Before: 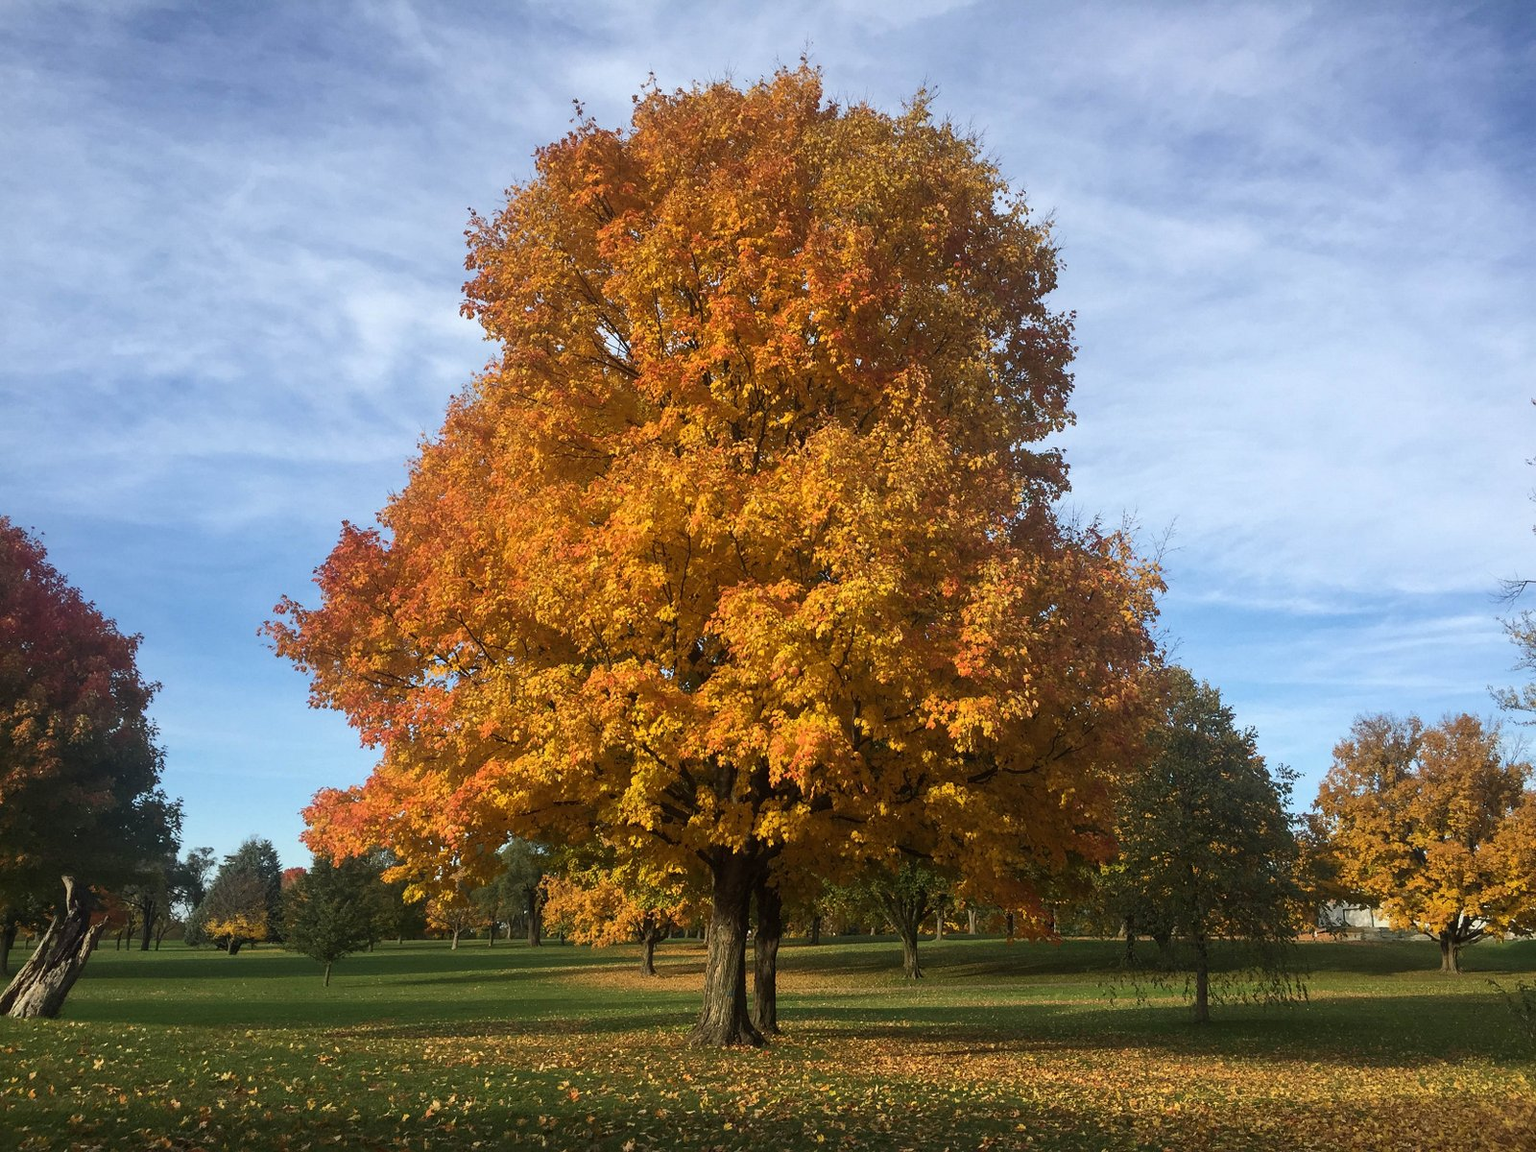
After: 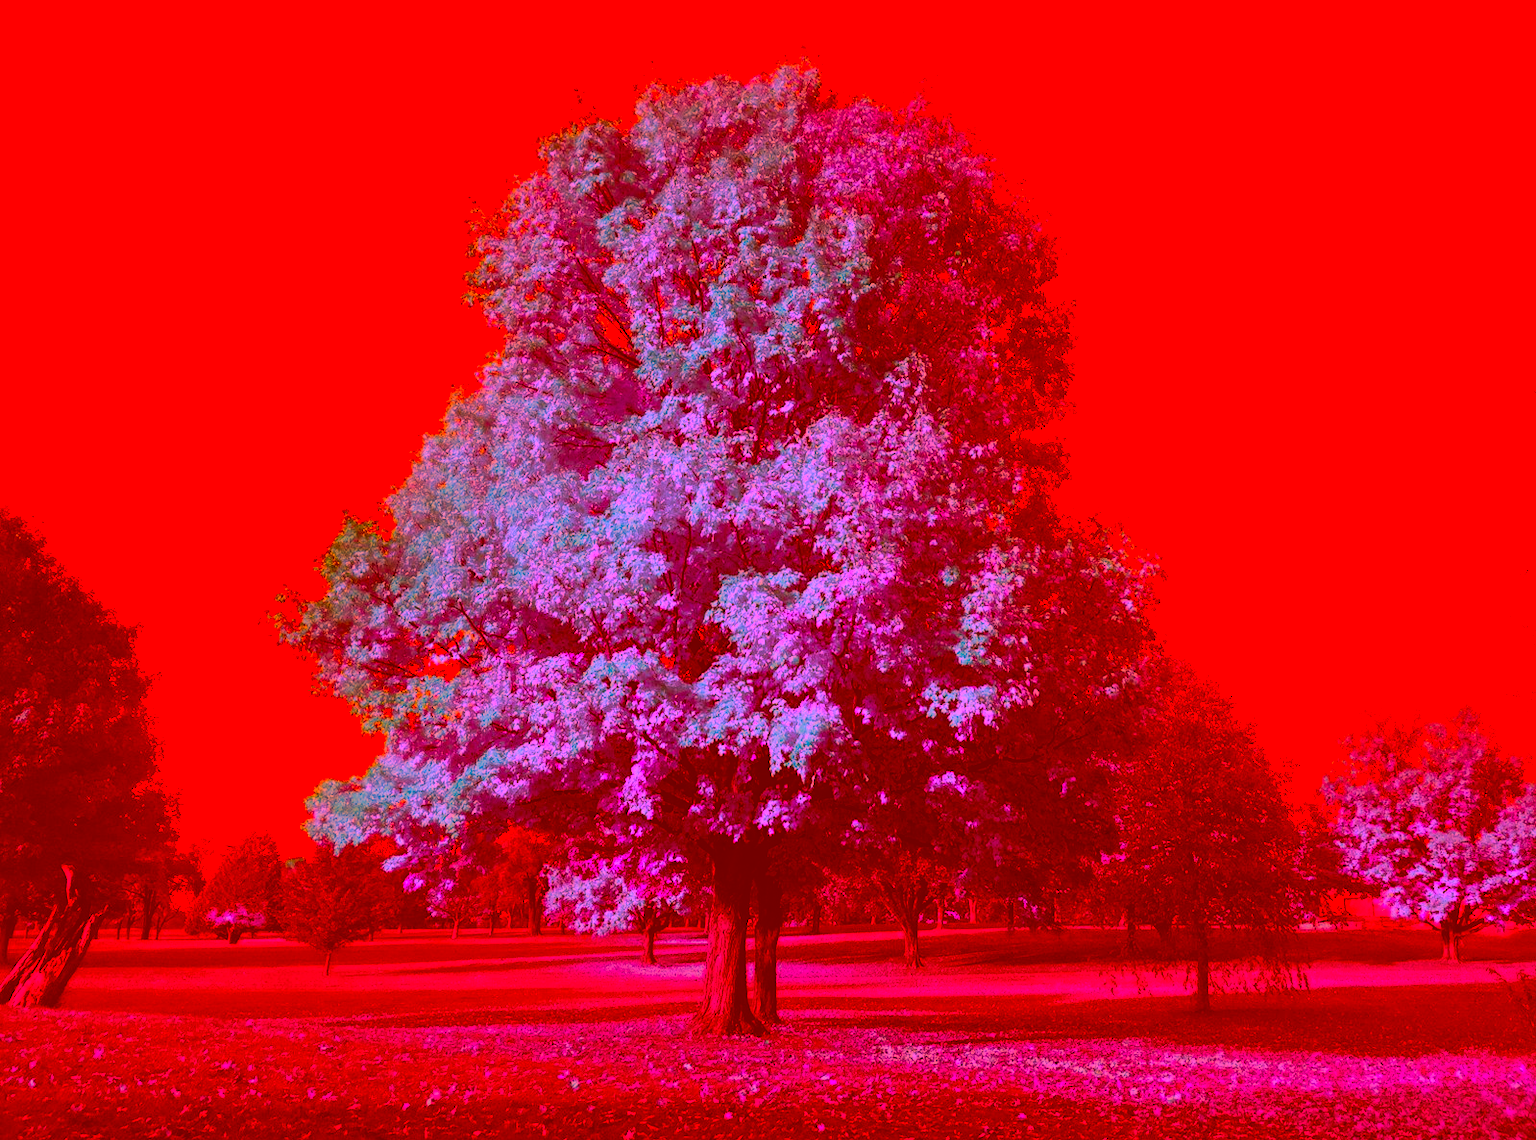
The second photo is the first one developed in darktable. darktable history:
crop: top 1.049%, right 0.001%
filmic rgb: hardness 4.17
color correction: highlights a* -39.68, highlights b* -40, shadows a* -40, shadows b* -40, saturation -3
